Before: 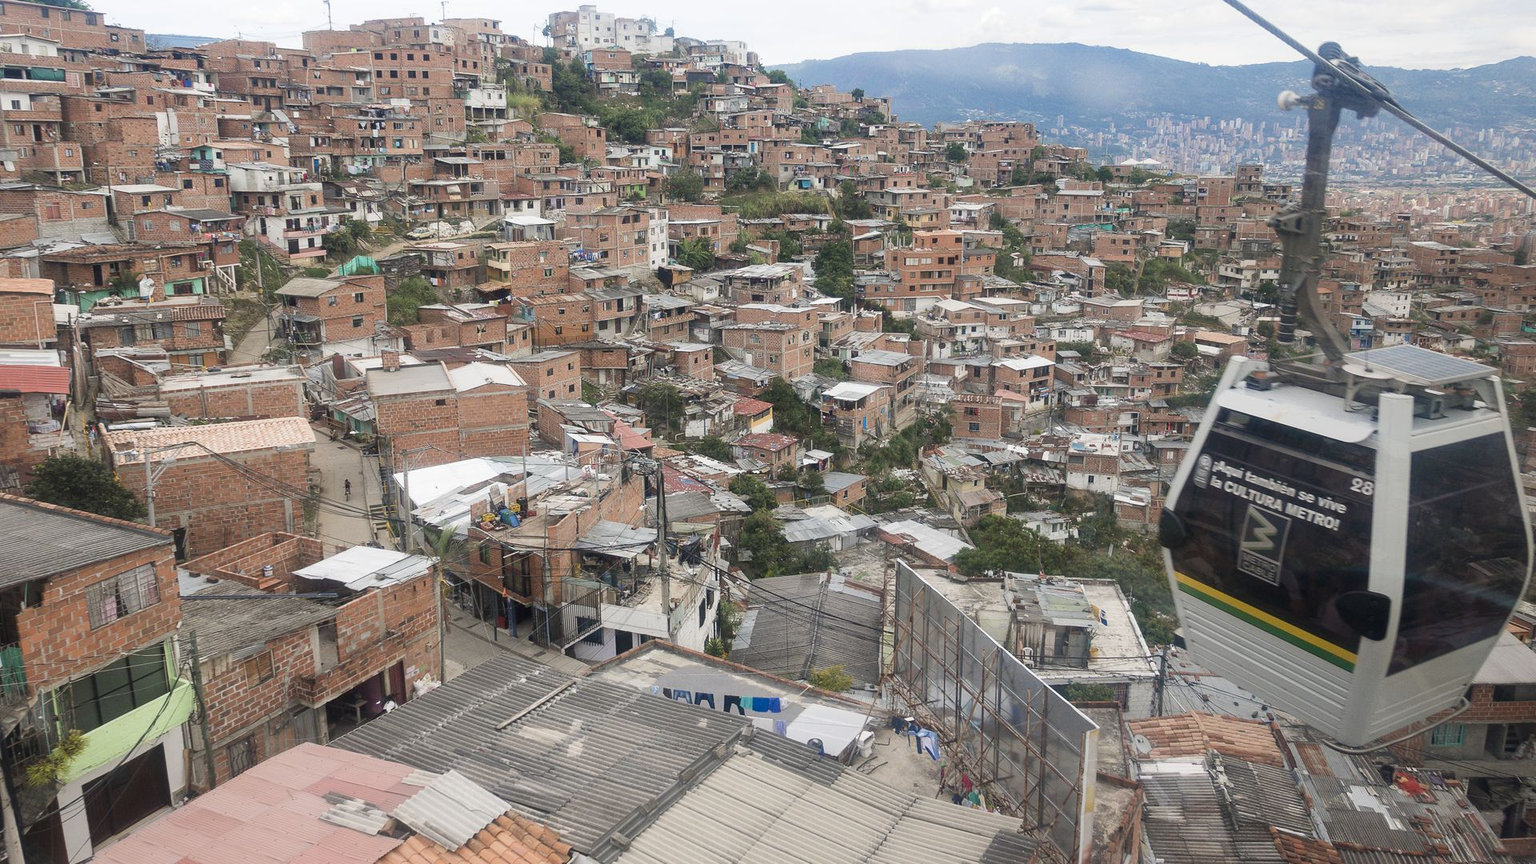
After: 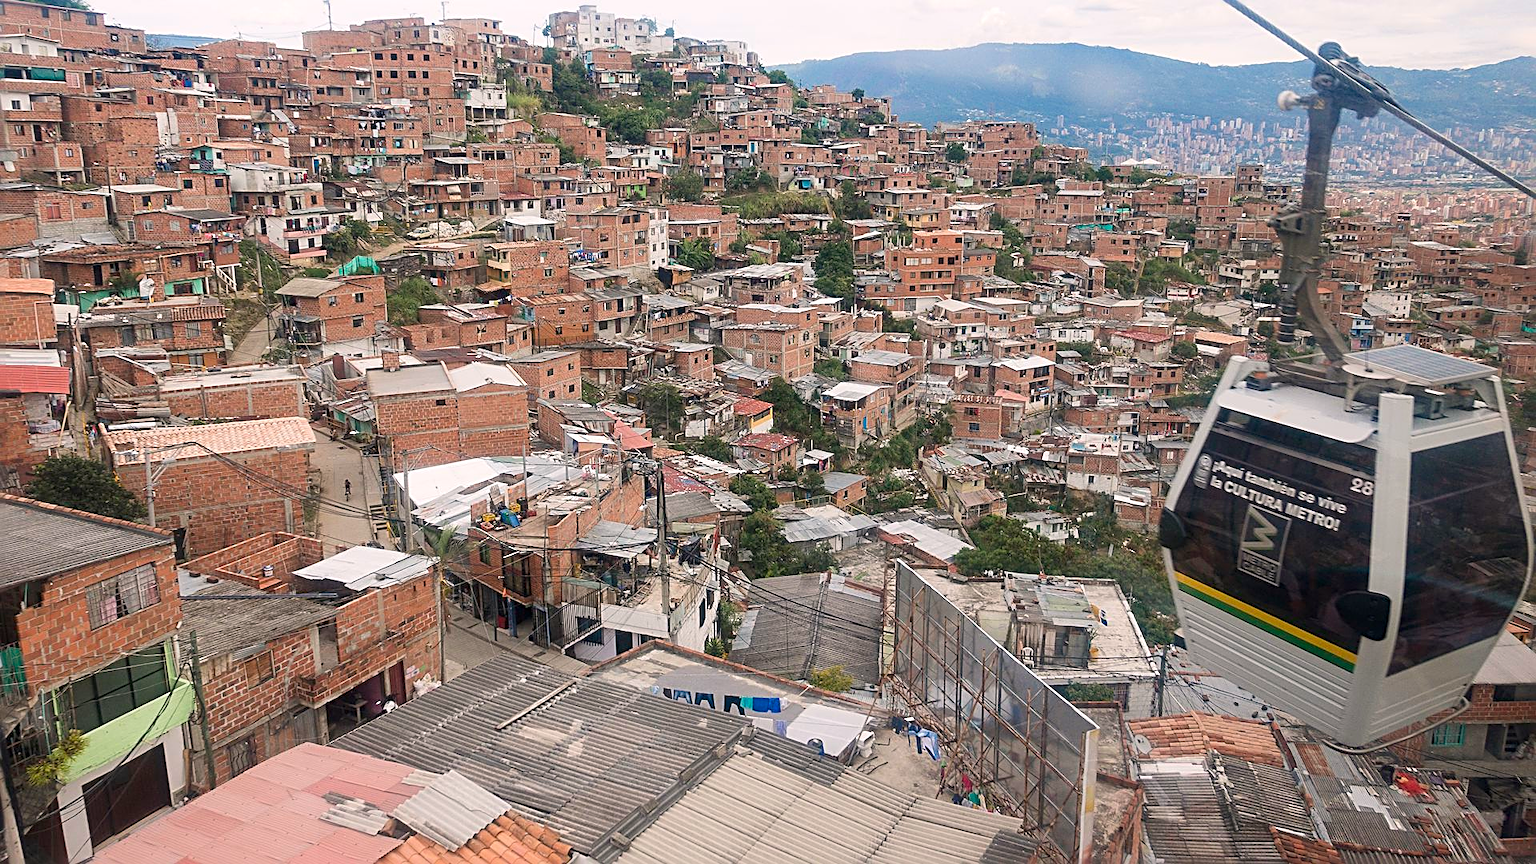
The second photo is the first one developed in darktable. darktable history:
sharpen: radius 2.657, amount 0.678
color correction: highlights a* 3.44, highlights b* 1.77, saturation 1.16
